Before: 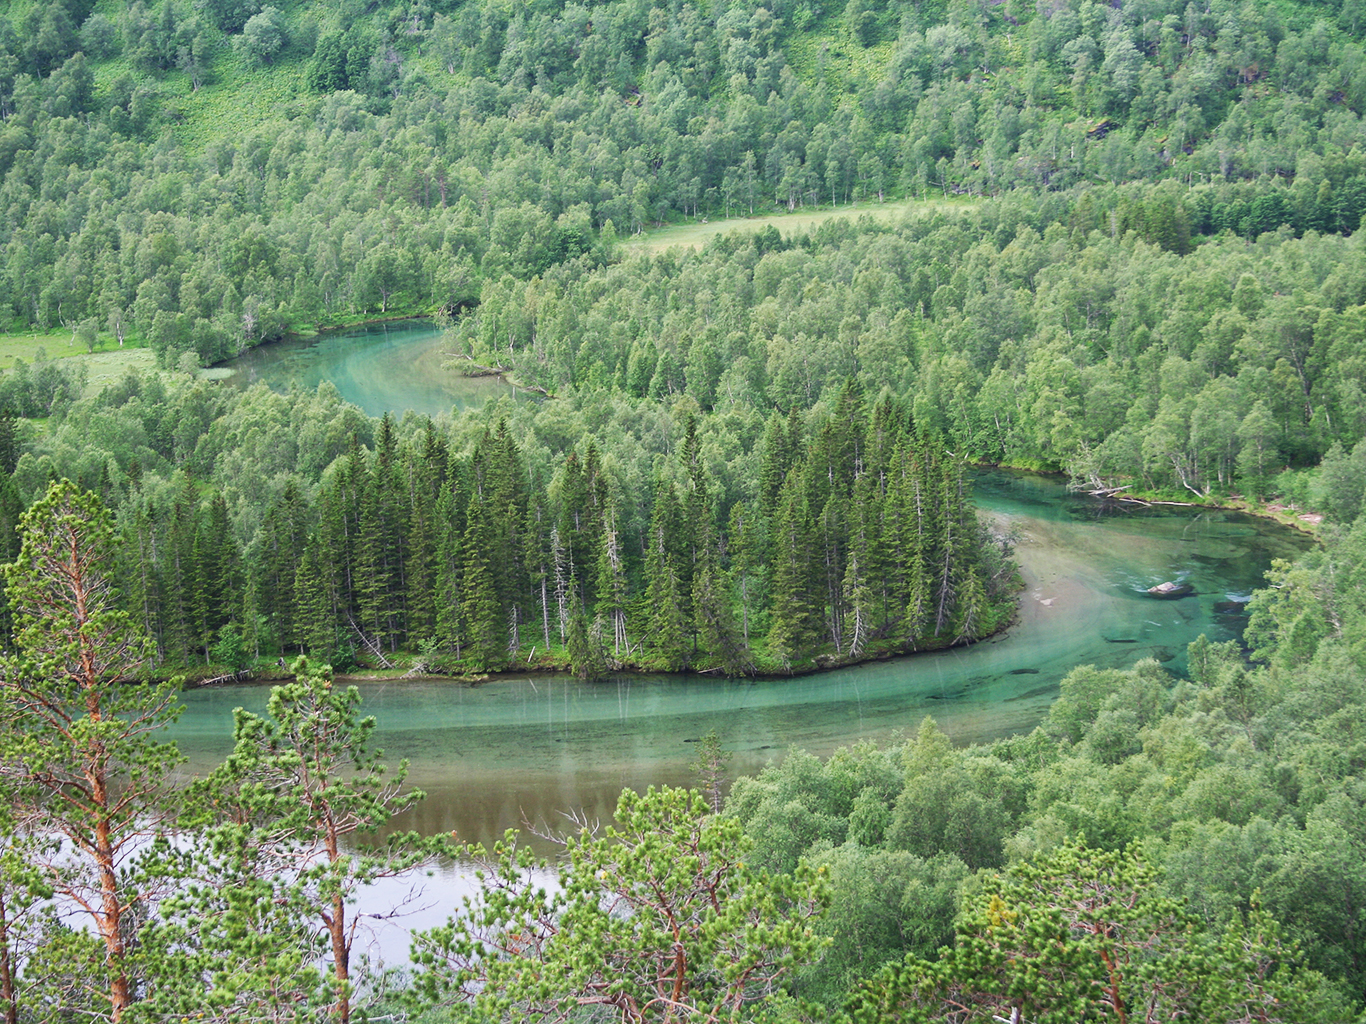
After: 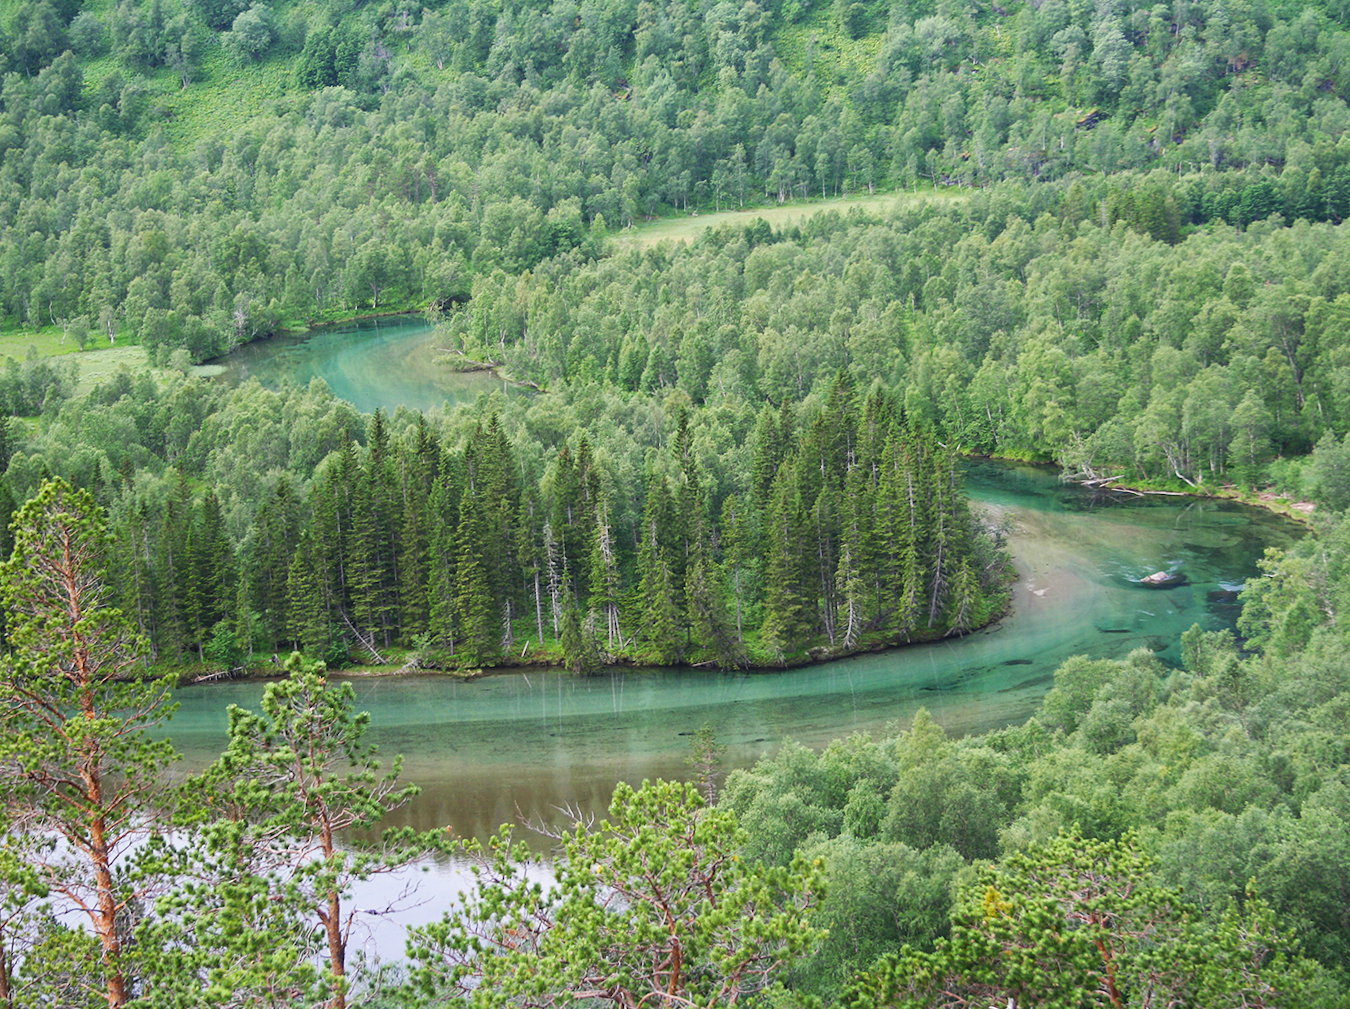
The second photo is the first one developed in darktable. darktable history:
rotate and perspective: rotation -0.45°, automatic cropping original format, crop left 0.008, crop right 0.992, crop top 0.012, crop bottom 0.988
color balance rgb: on, module defaults
